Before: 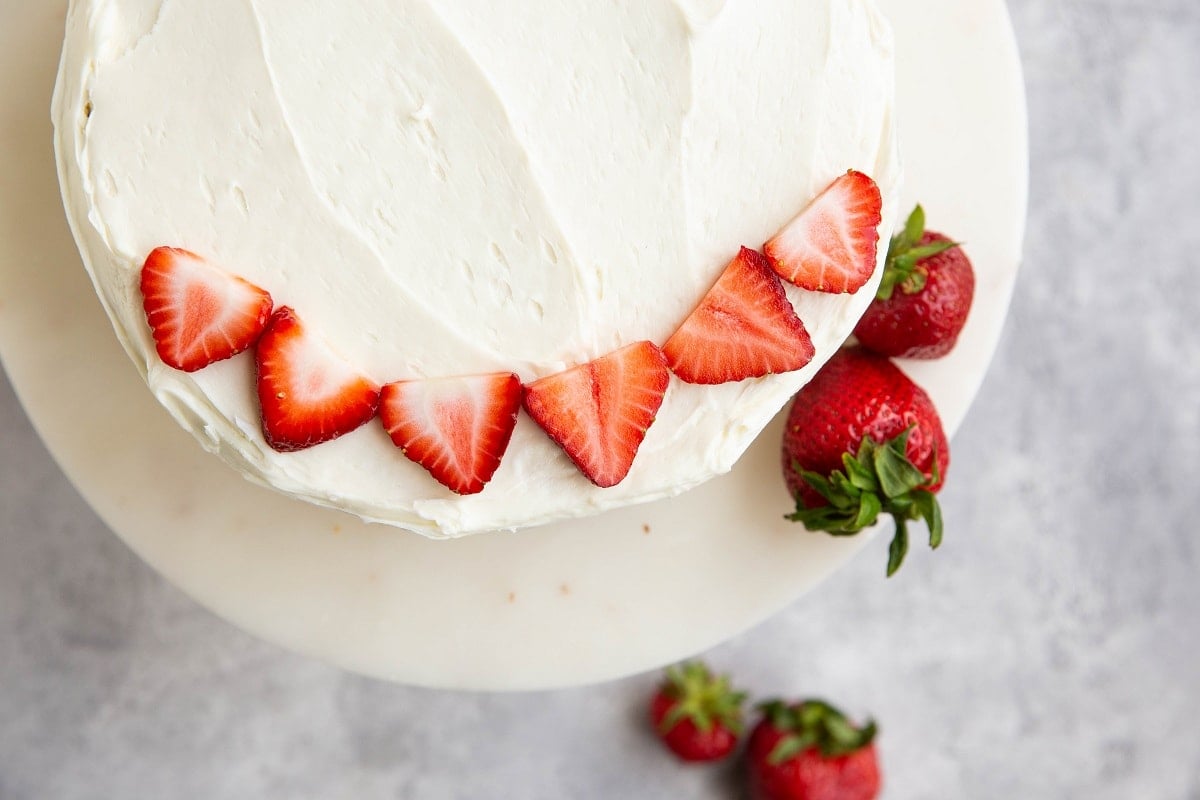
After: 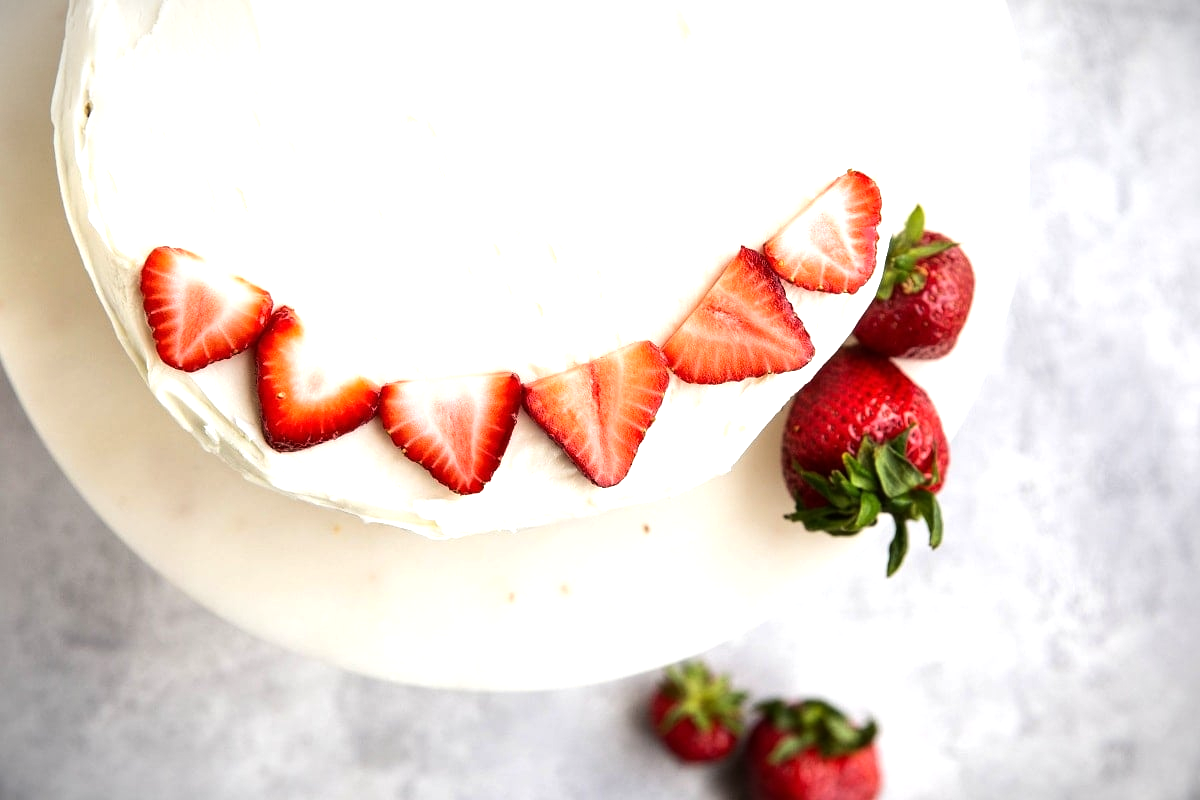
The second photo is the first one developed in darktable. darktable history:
vignetting: fall-off start 99.51%, width/height ratio 1.309
tone equalizer: -8 EV -0.724 EV, -7 EV -0.67 EV, -6 EV -0.619 EV, -5 EV -0.401 EV, -3 EV 0.382 EV, -2 EV 0.6 EV, -1 EV 0.696 EV, +0 EV 0.746 EV, edges refinement/feathering 500, mask exposure compensation -1.57 EV, preserve details no
